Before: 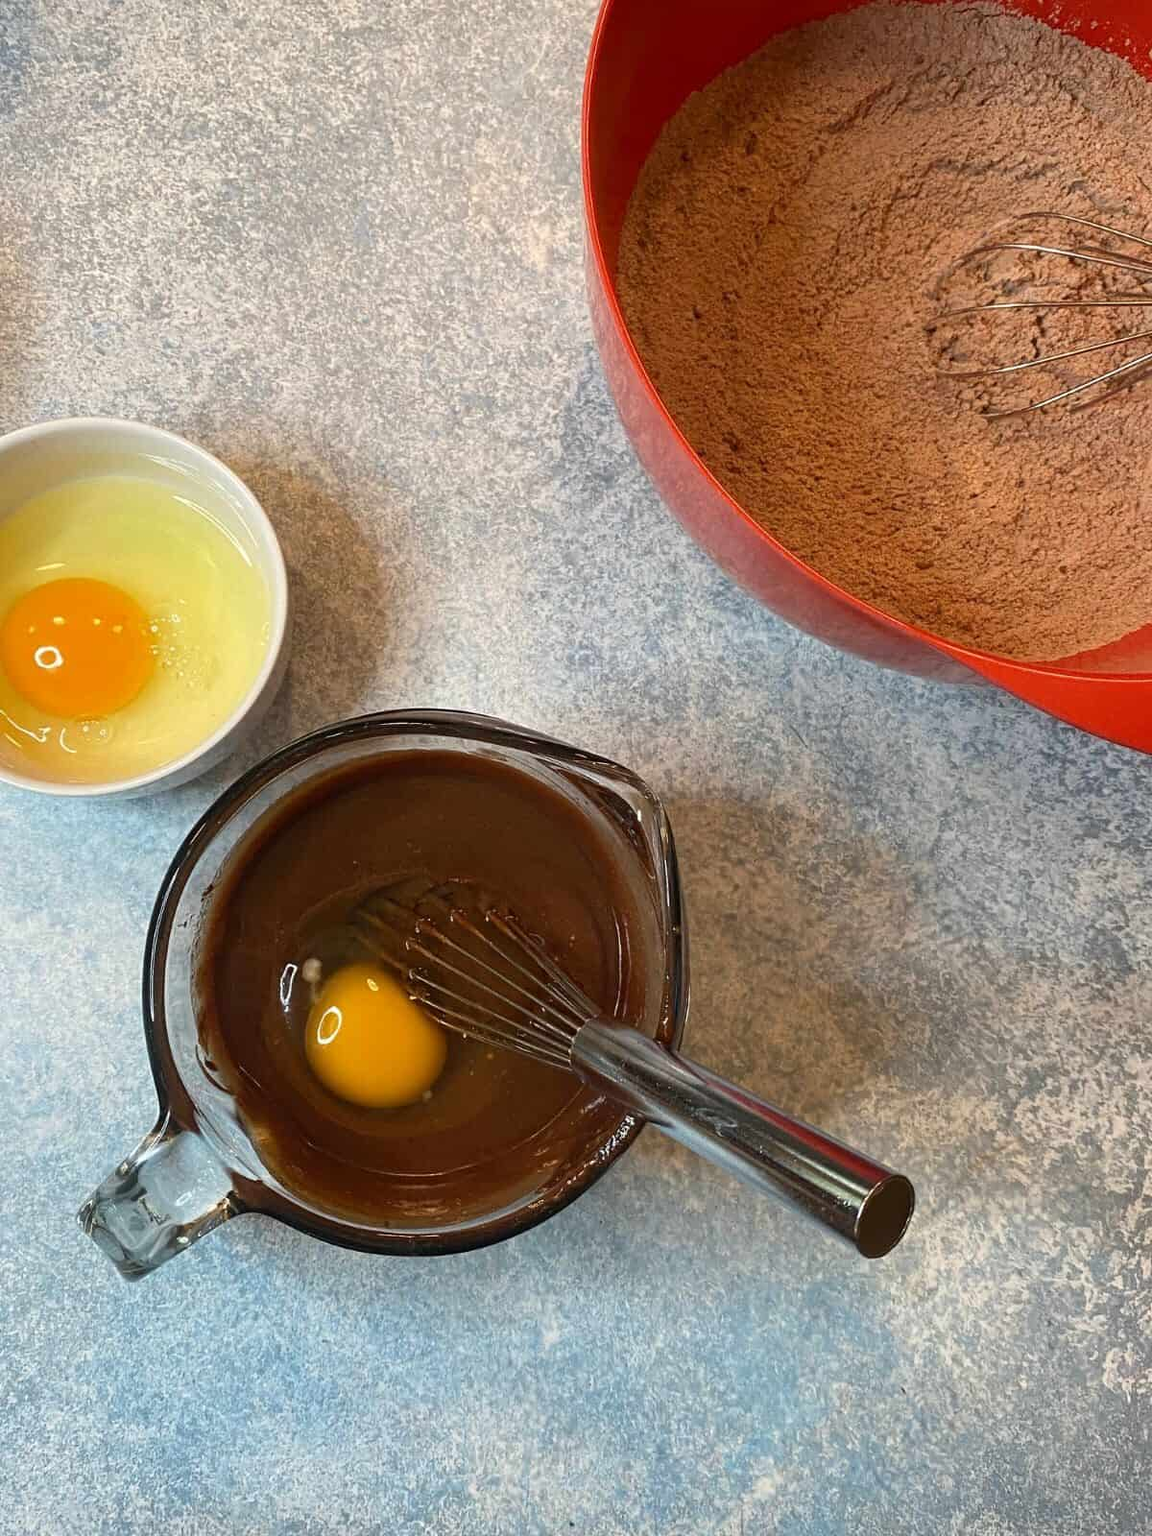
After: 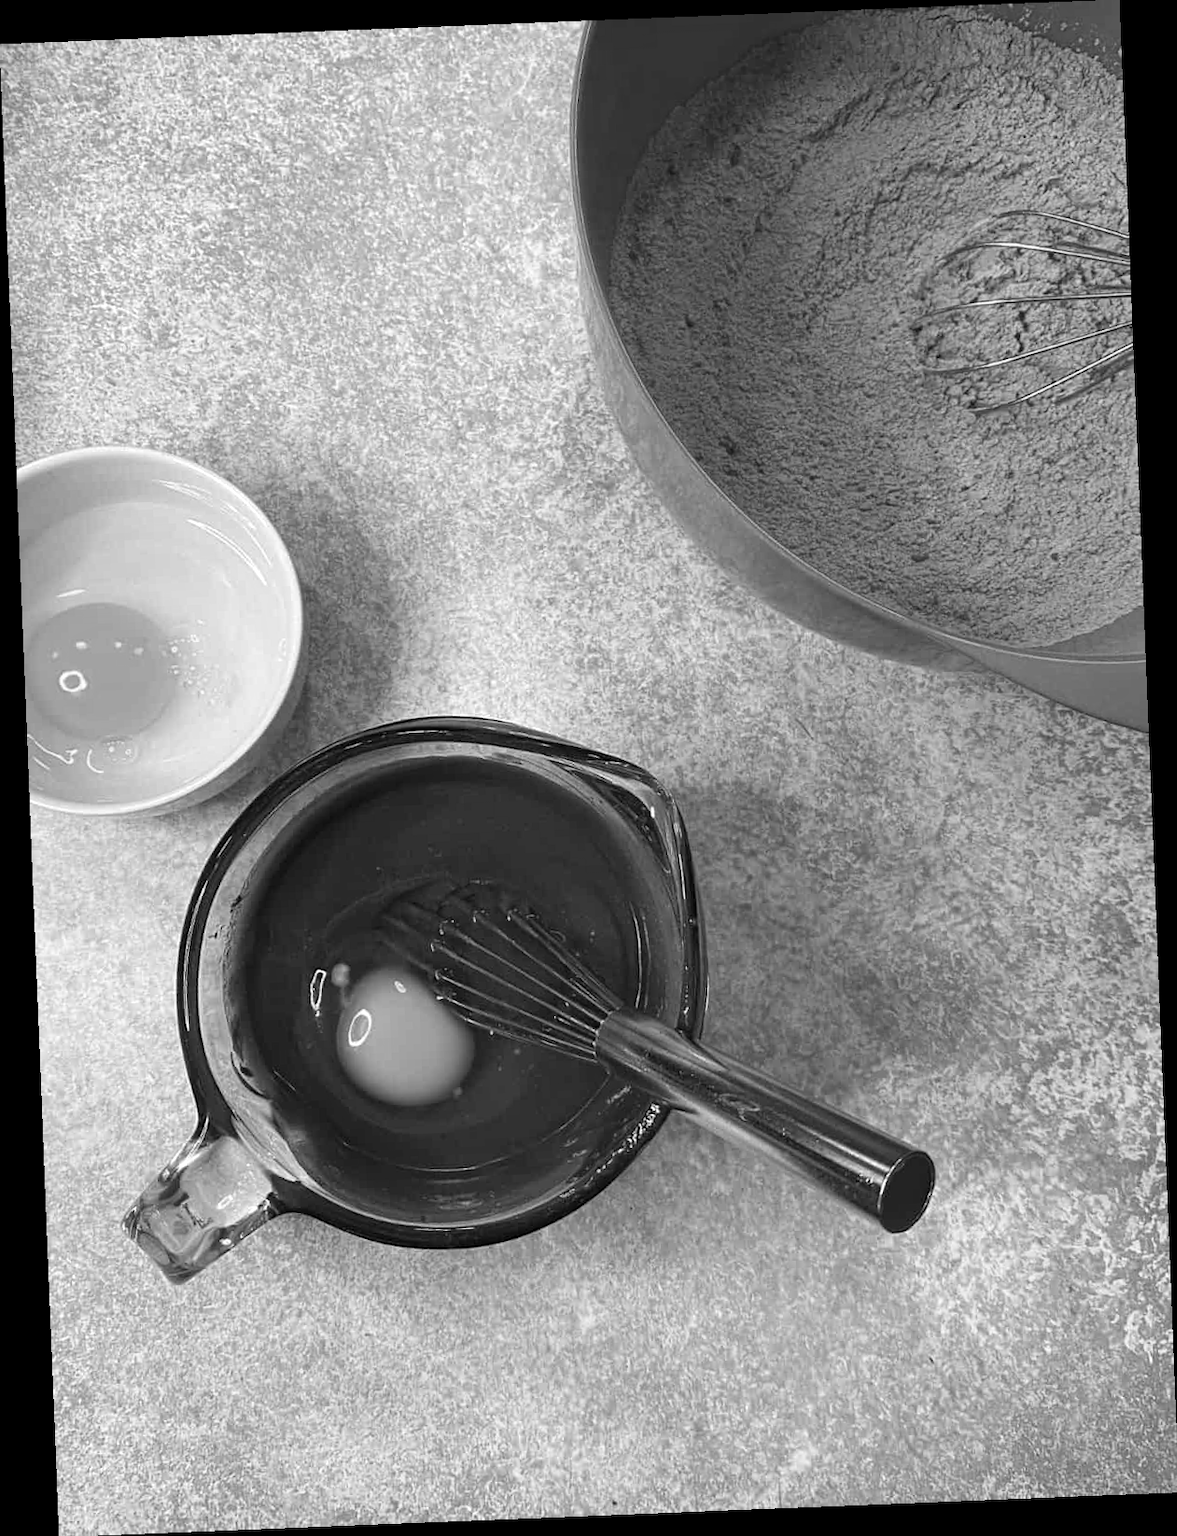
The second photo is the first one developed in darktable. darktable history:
rotate and perspective: rotation -2.29°, automatic cropping off
monochrome: on, module defaults
levels: levels [0, 0.48, 0.961]
